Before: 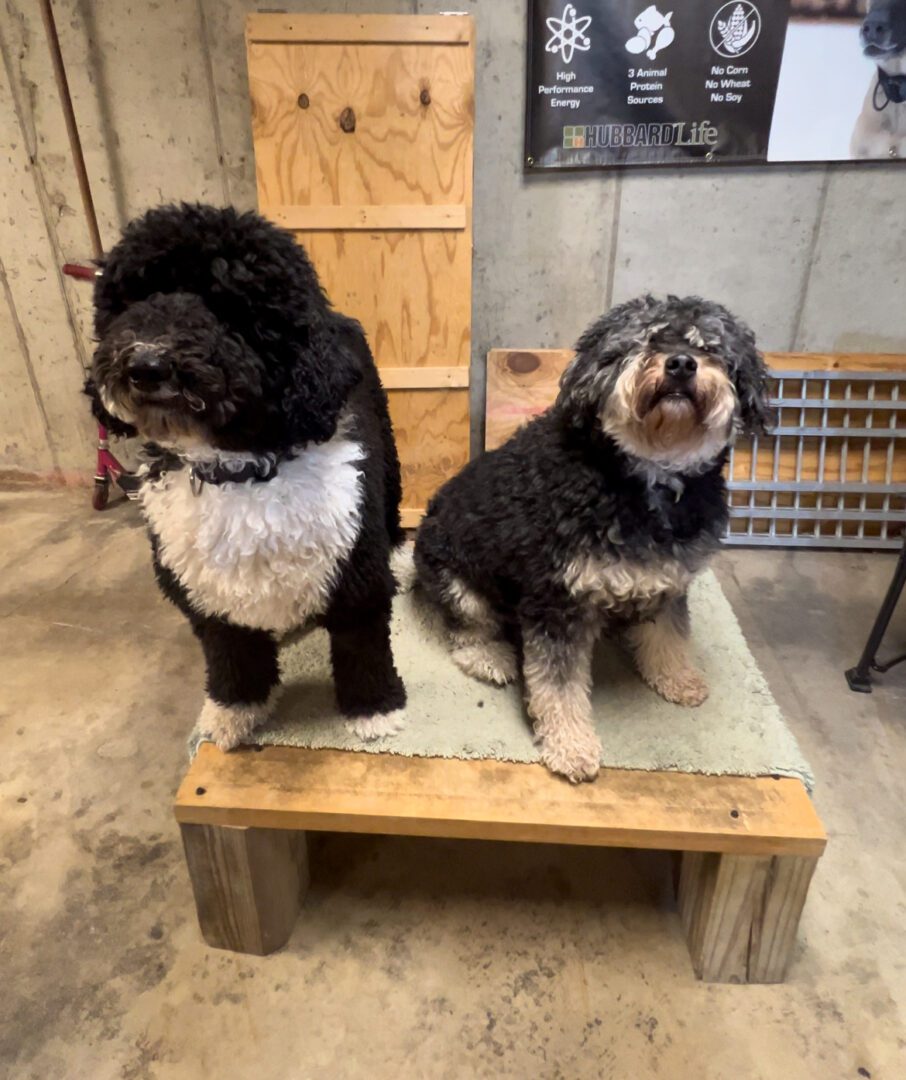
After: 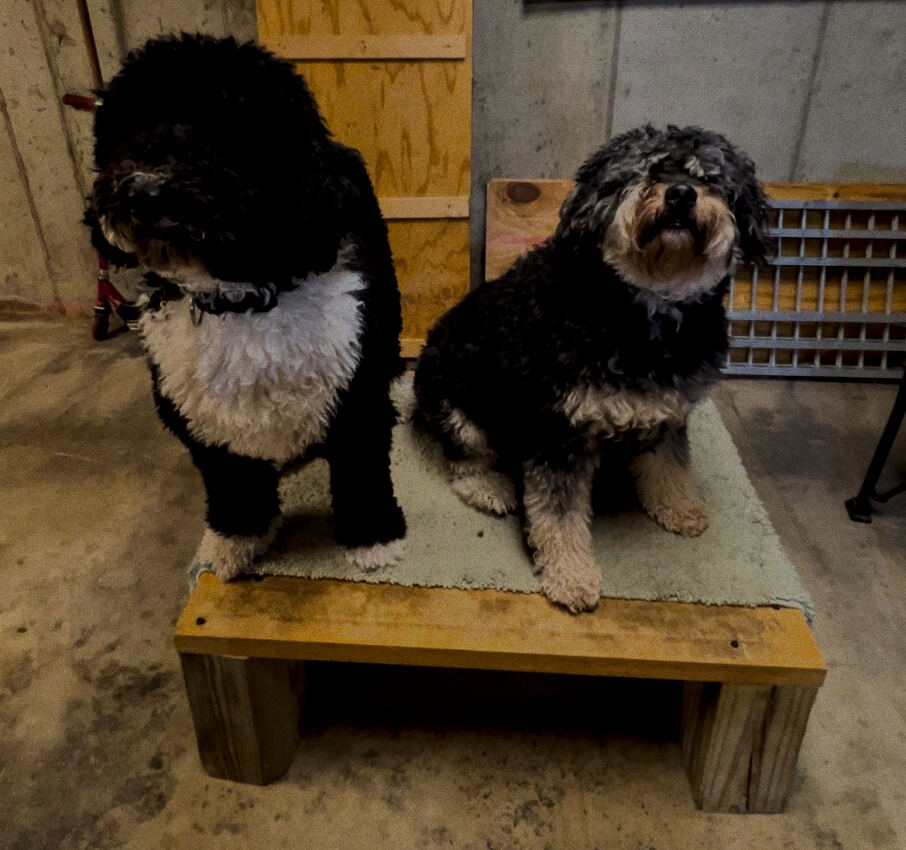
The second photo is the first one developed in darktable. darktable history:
exposure: exposure -2.446 EV, compensate highlight preservation false
local contrast: on, module defaults
crop and rotate: top 15.774%, bottom 5.506%
color balance rgb: perceptual saturation grading › global saturation 25%, perceptual brilliance grading › mid-tones 10%, perceptual brilliance grading › shadows 15%, global vibrance 20%
tone curve: curves: ch0 [(0, 0) (0.004, 0.001) (0.133, 0.112) (0.325, 0.362) (0.832, 0.893) (1, 1)], color space Lab, linked channels, preserve colors none
grain: coarseness 0.09 ISO
